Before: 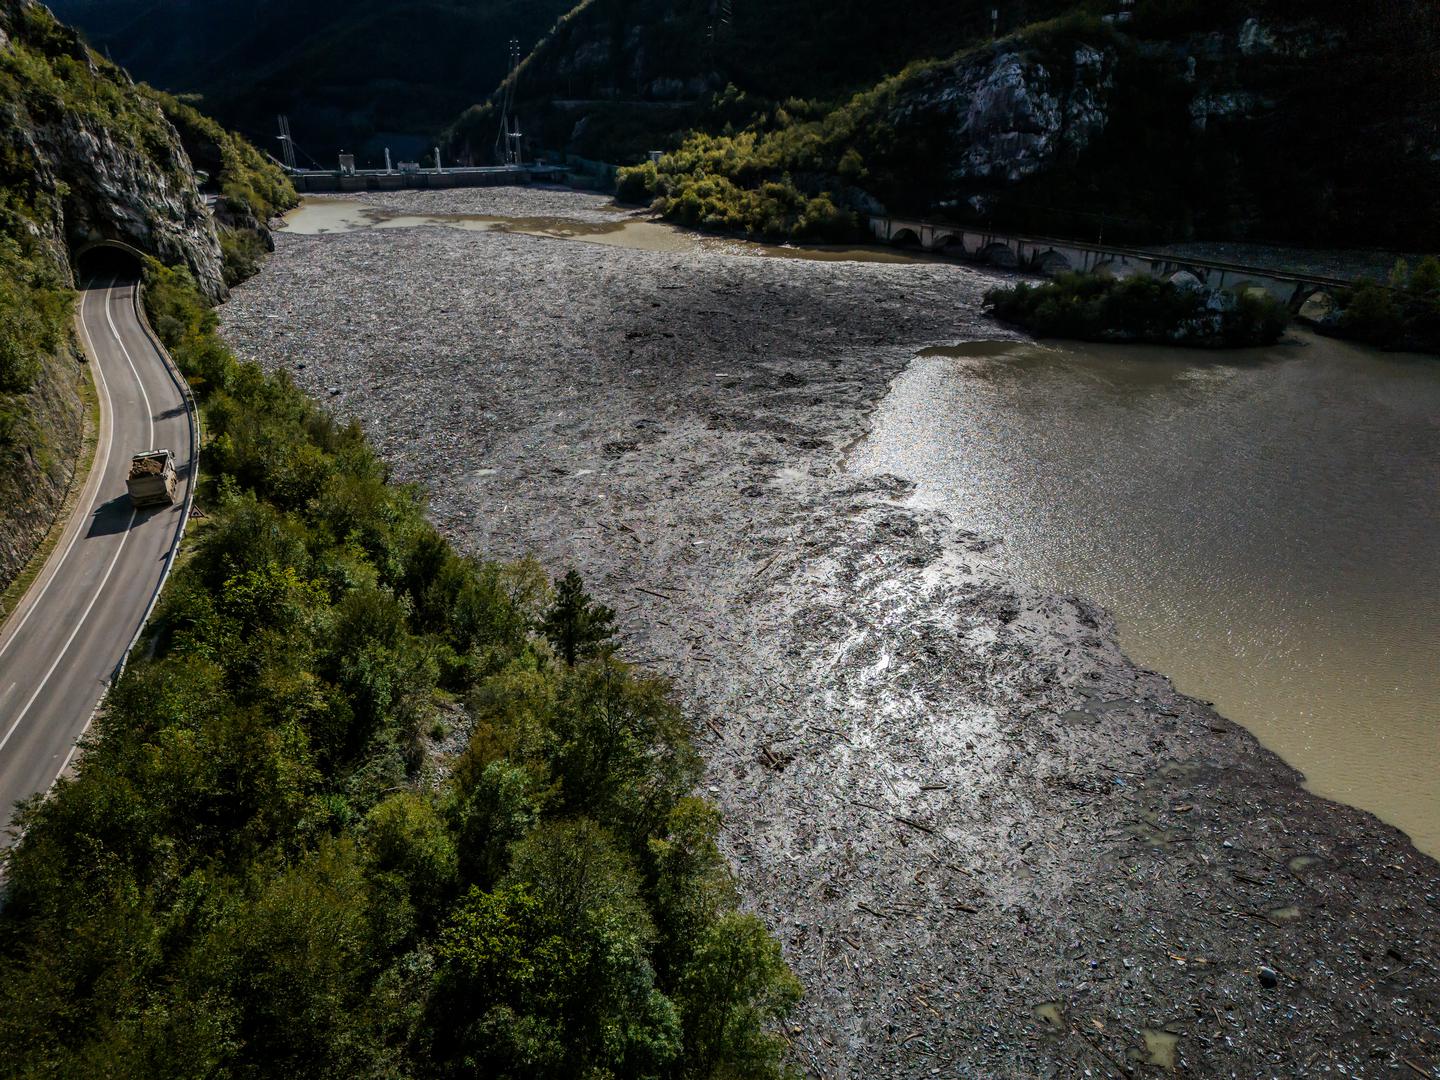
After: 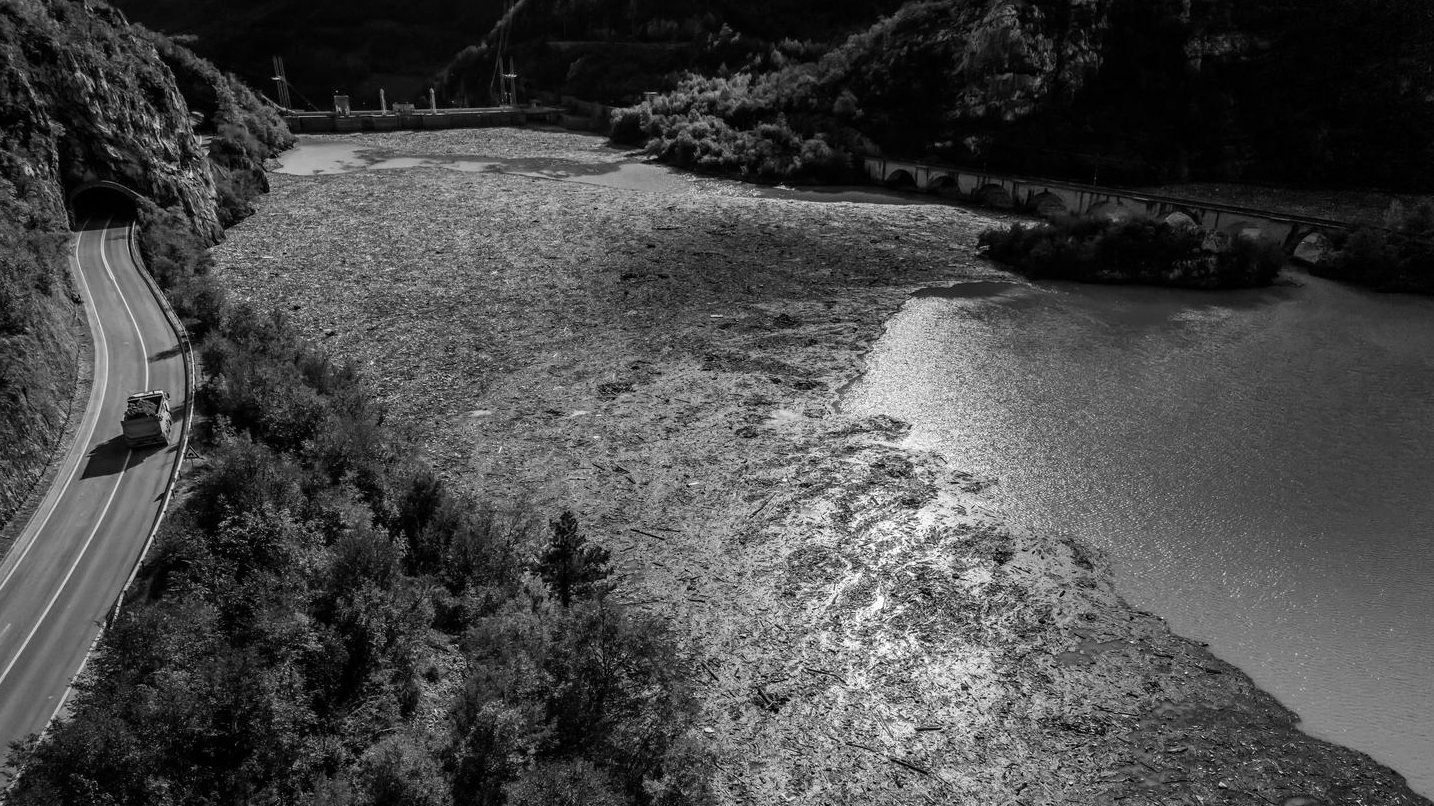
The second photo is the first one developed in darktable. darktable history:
crop: left 0.387%, top 5.469%, bottom 19.809%
monochrome: a 16.01, b -2.65, highlights 0.52
